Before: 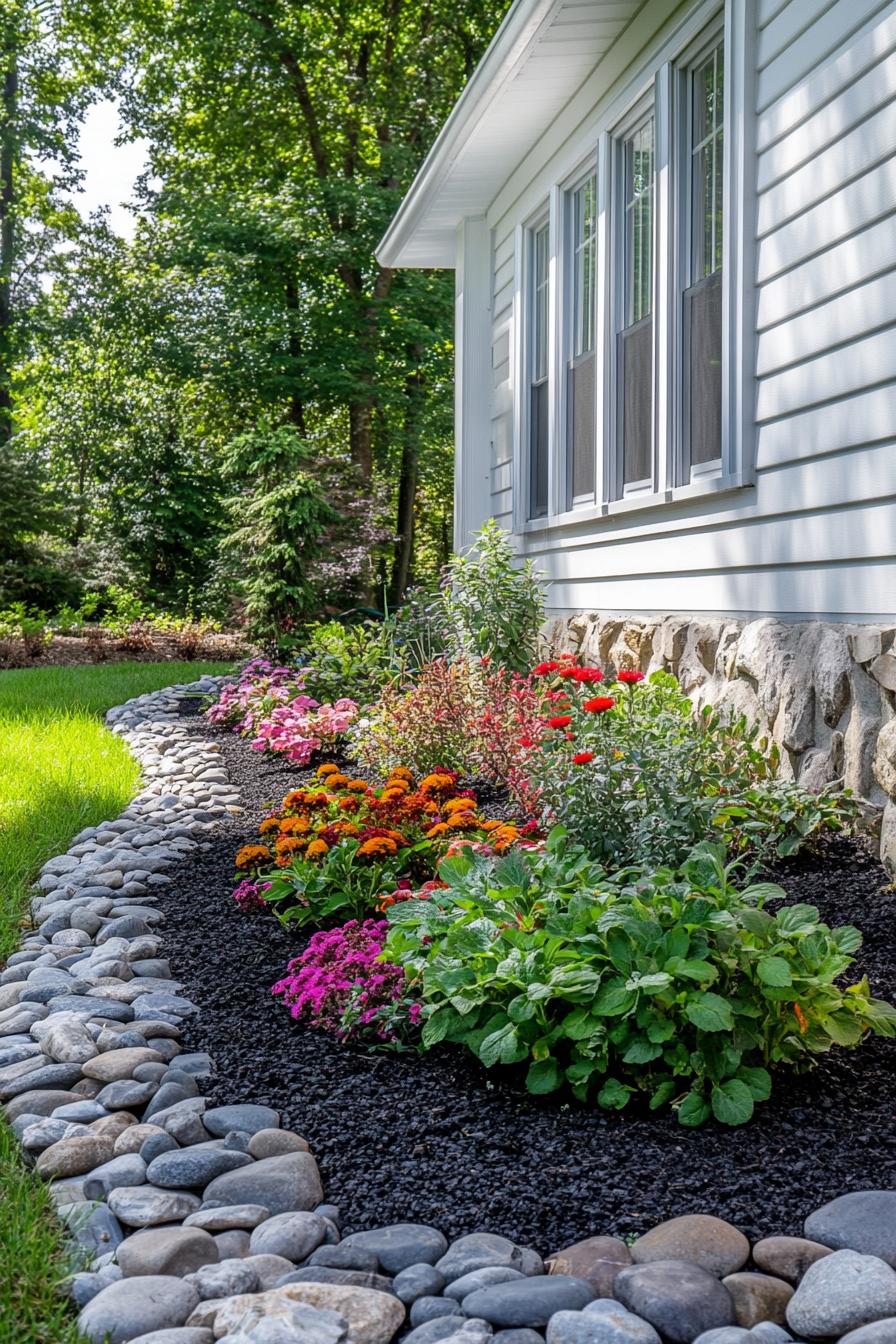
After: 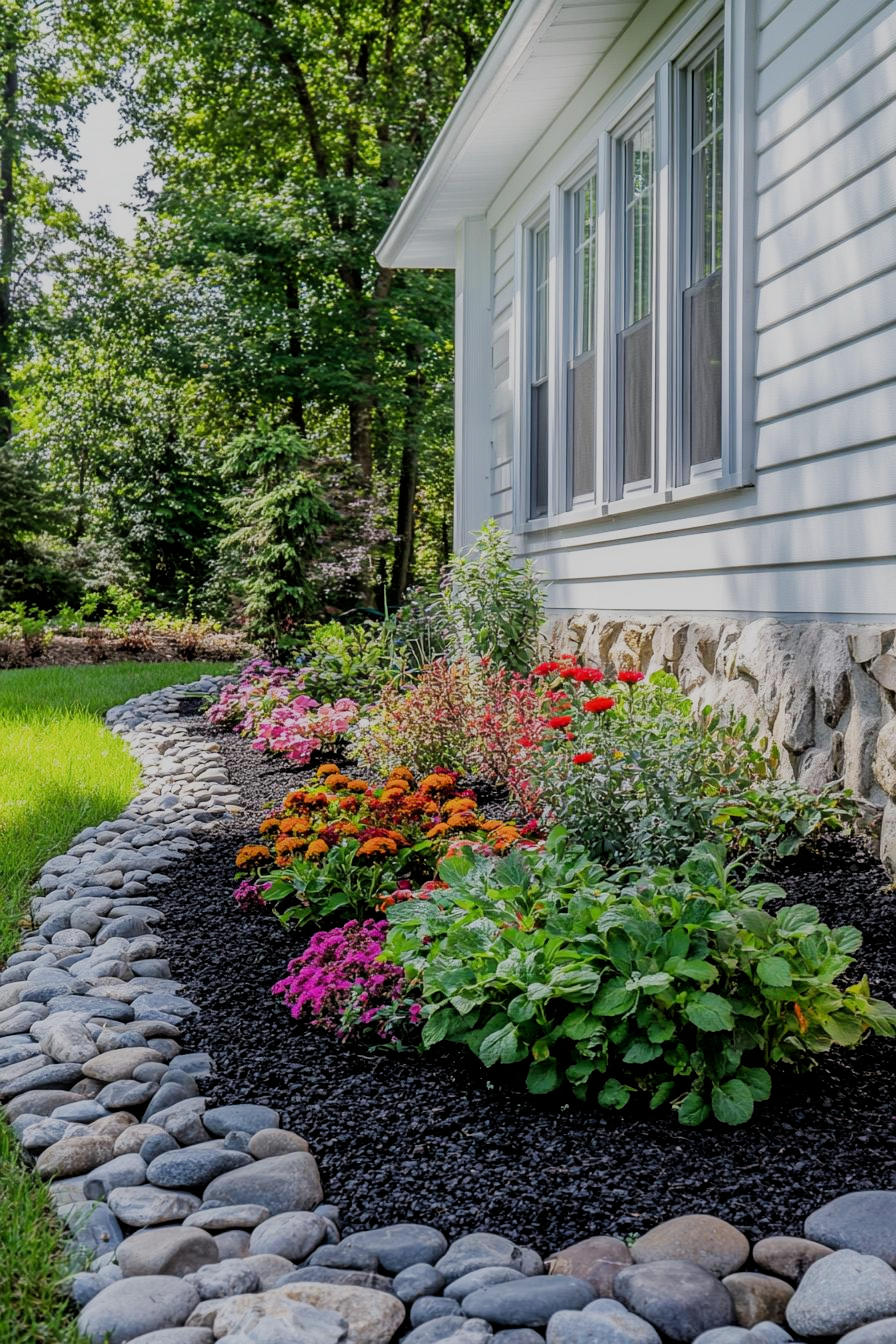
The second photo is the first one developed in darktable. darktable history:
filmic rgb: black relative exposure -7.09 EV, white relative exposure 5.34 EV, hardness 3.02
